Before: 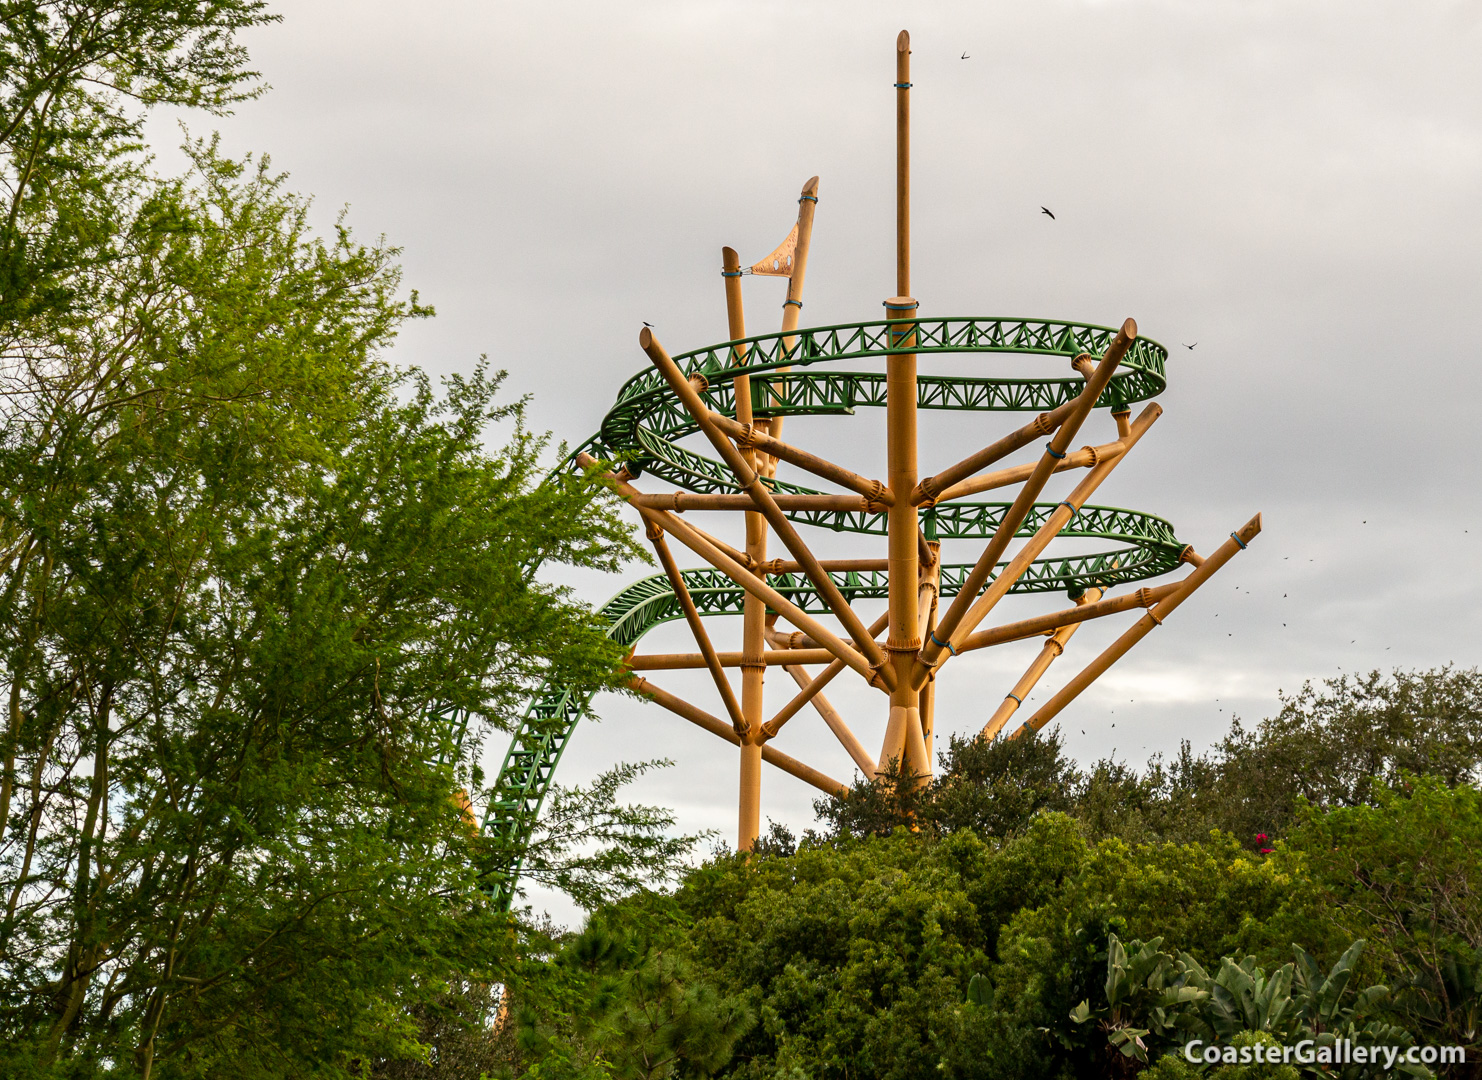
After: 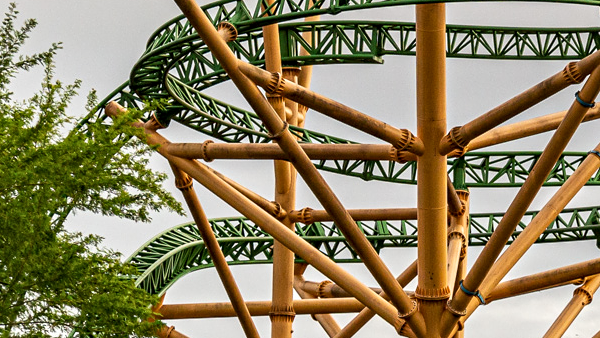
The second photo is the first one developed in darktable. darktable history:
crop: left 31.848%, top 32.504%, right 27.616%, bottom 36.162%
contrast equalizer: y [[0.509, 0.514, 0.523, 0.542, 0.578, 0.603], [0.5 ×6], [0.509, 0.514, 0.523, 0.542, 0.578, 0.603], [0.001, 0.002, 0.003, 0.005, 0.01, 0.013], [0.001, 0.002, 0.003, 0.005, 0.01, 0.013]]
